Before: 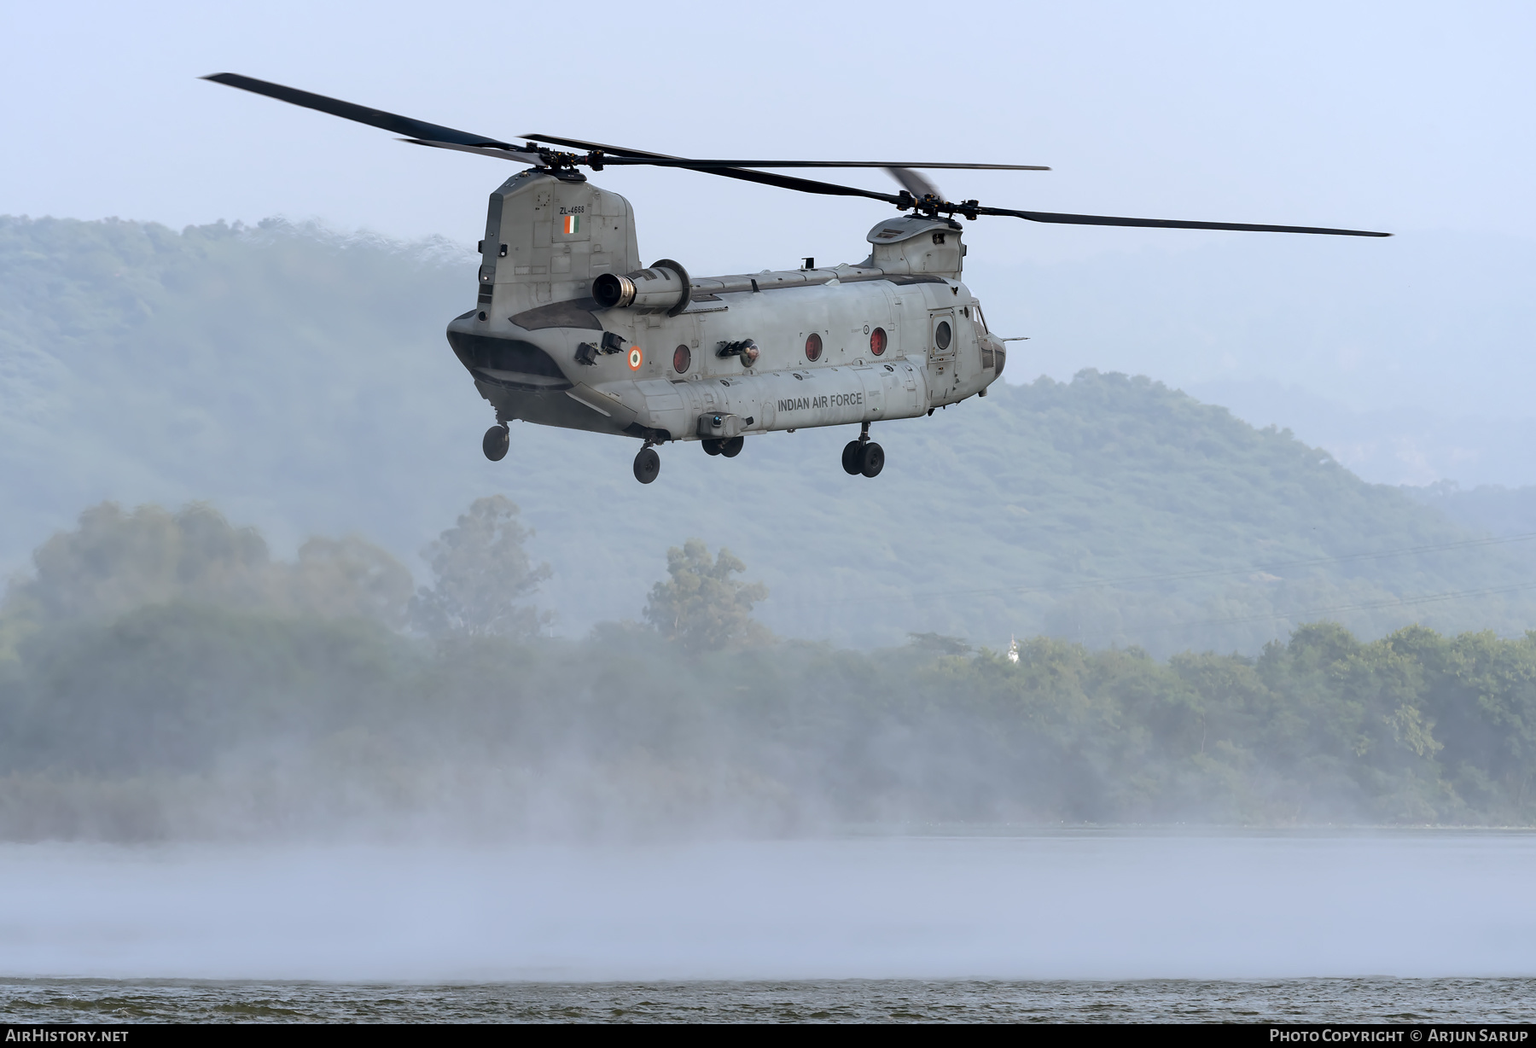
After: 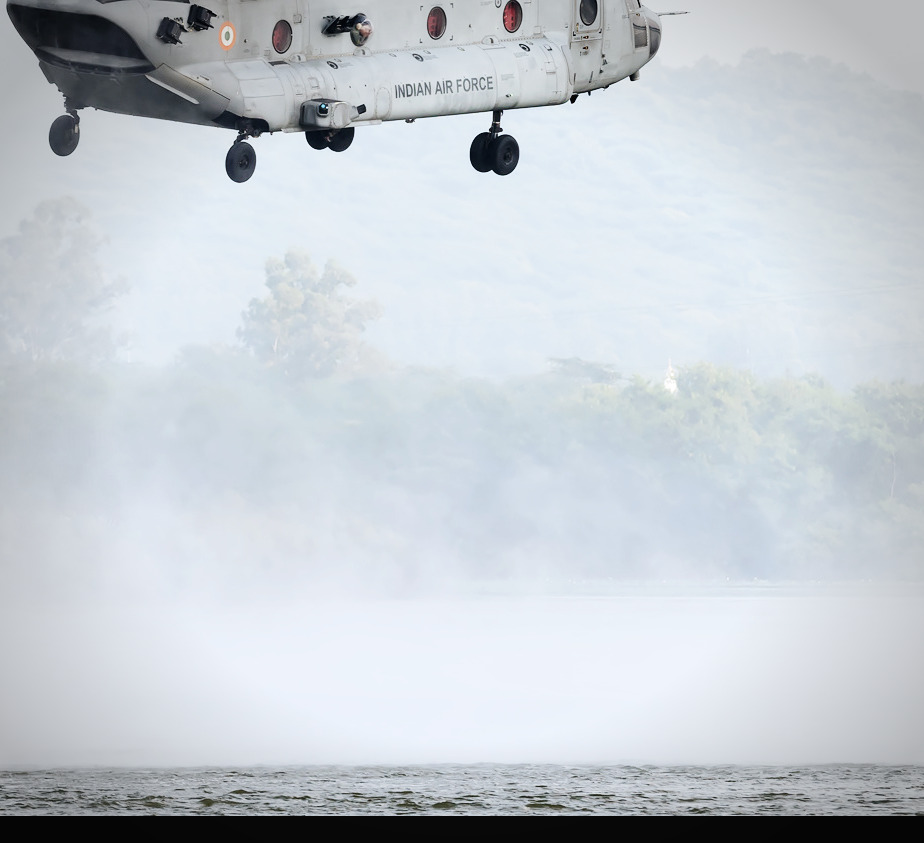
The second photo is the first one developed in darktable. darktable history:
crop and rotate: left 28.756%, top 31.35%, right 19.861%
vignetting: fall-off start 75.09%, width/height ratio 1.076
base curve: curves: ch0 [(0, 0.003) (0.001, 0.002) (0.006, 0.004) (0.02, 0.022) (0.048, 0.086) (0.094, 0.234) (0.162, 0.431) (0.258, 0.629) (0.385, 0.8) (0.548, 0.918) (0.751, 0.988) (1, 1)], preserve colors none
